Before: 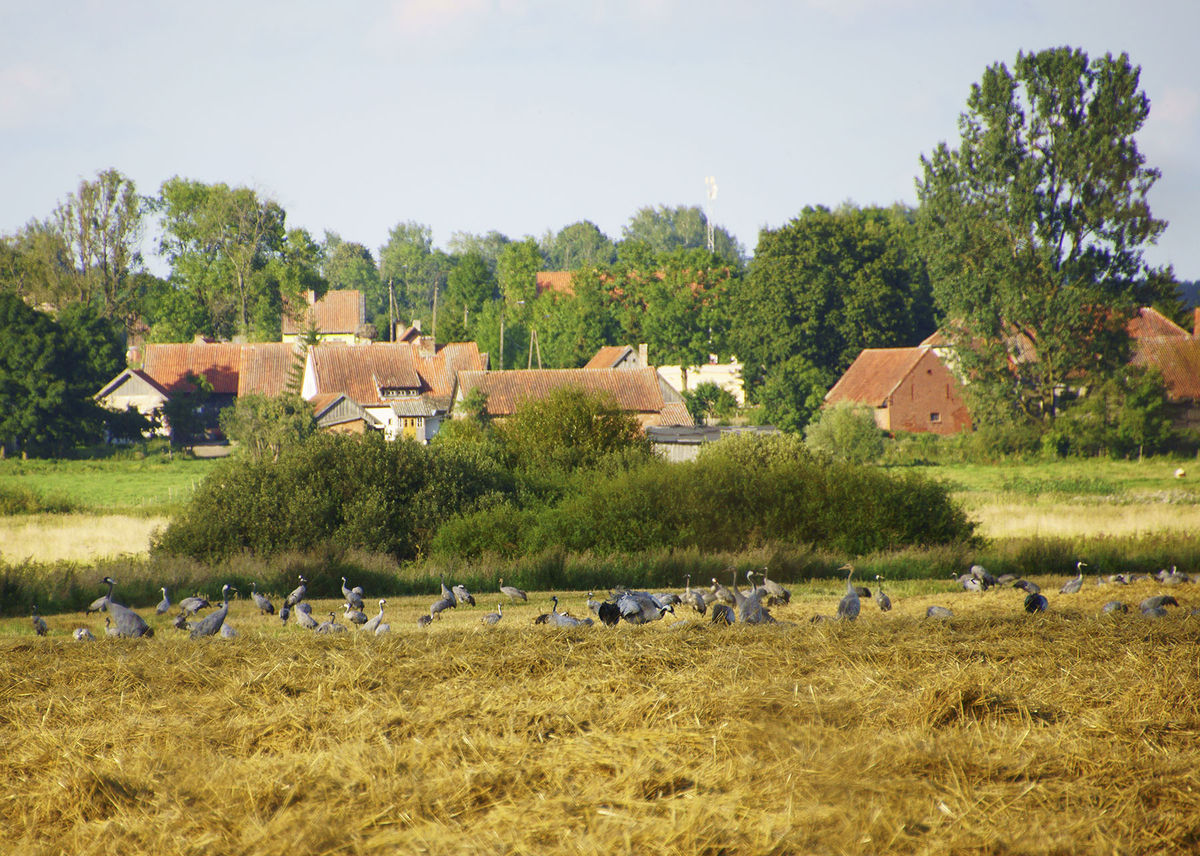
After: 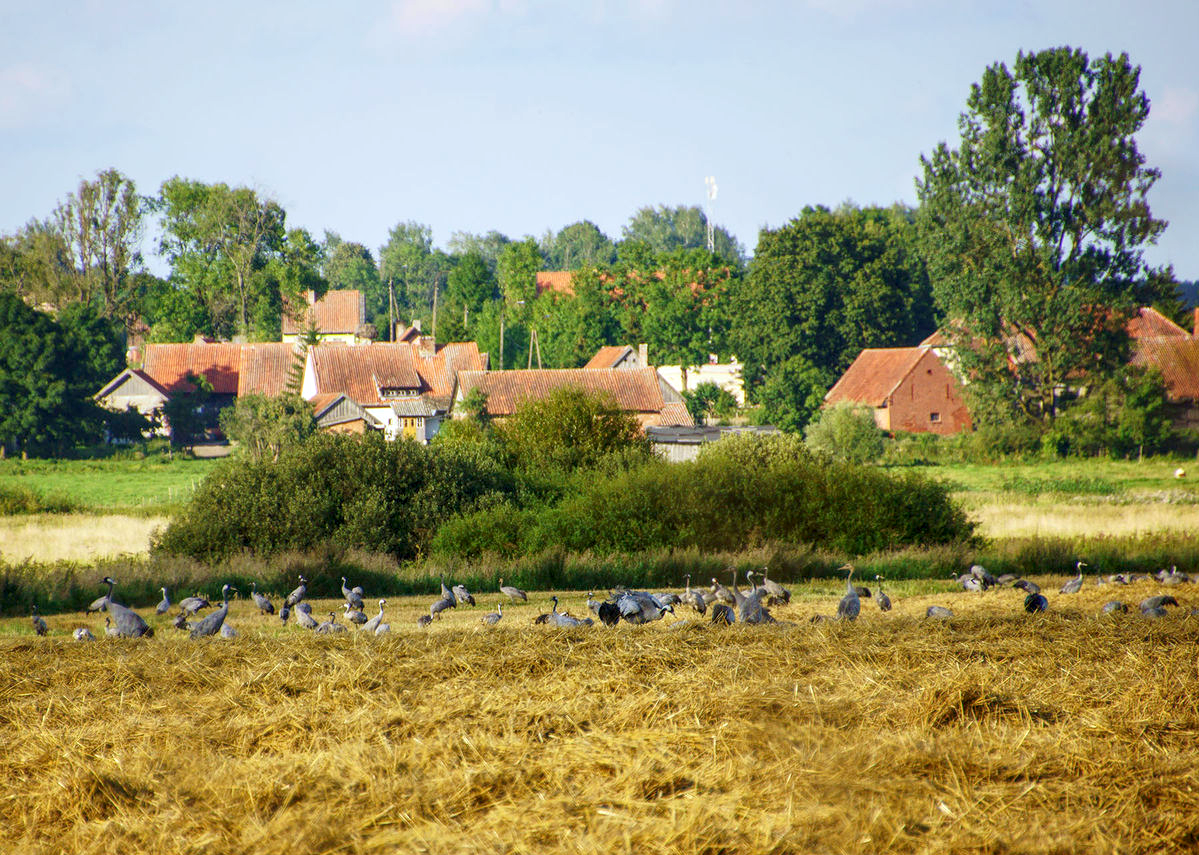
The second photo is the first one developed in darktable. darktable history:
local contrast: detail 130%
white balance: red 0.974, blue 1.044
